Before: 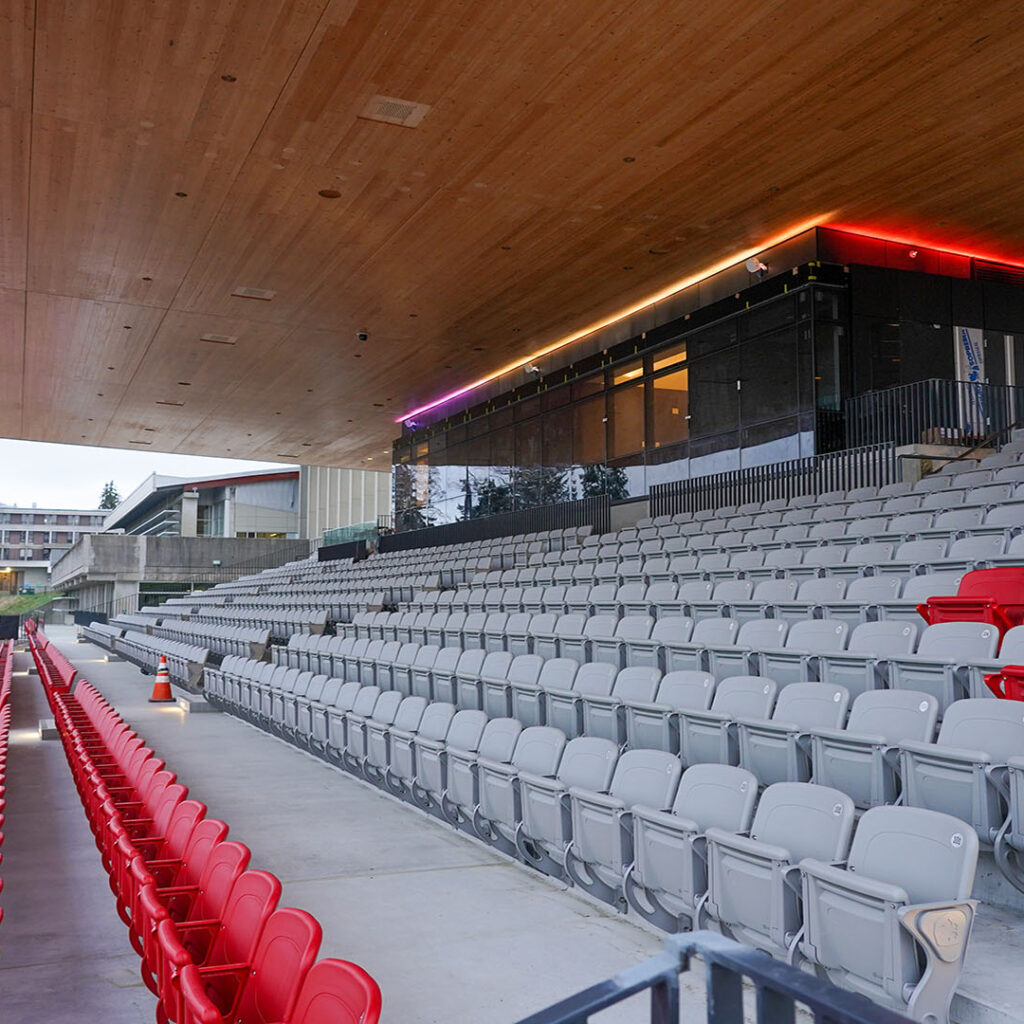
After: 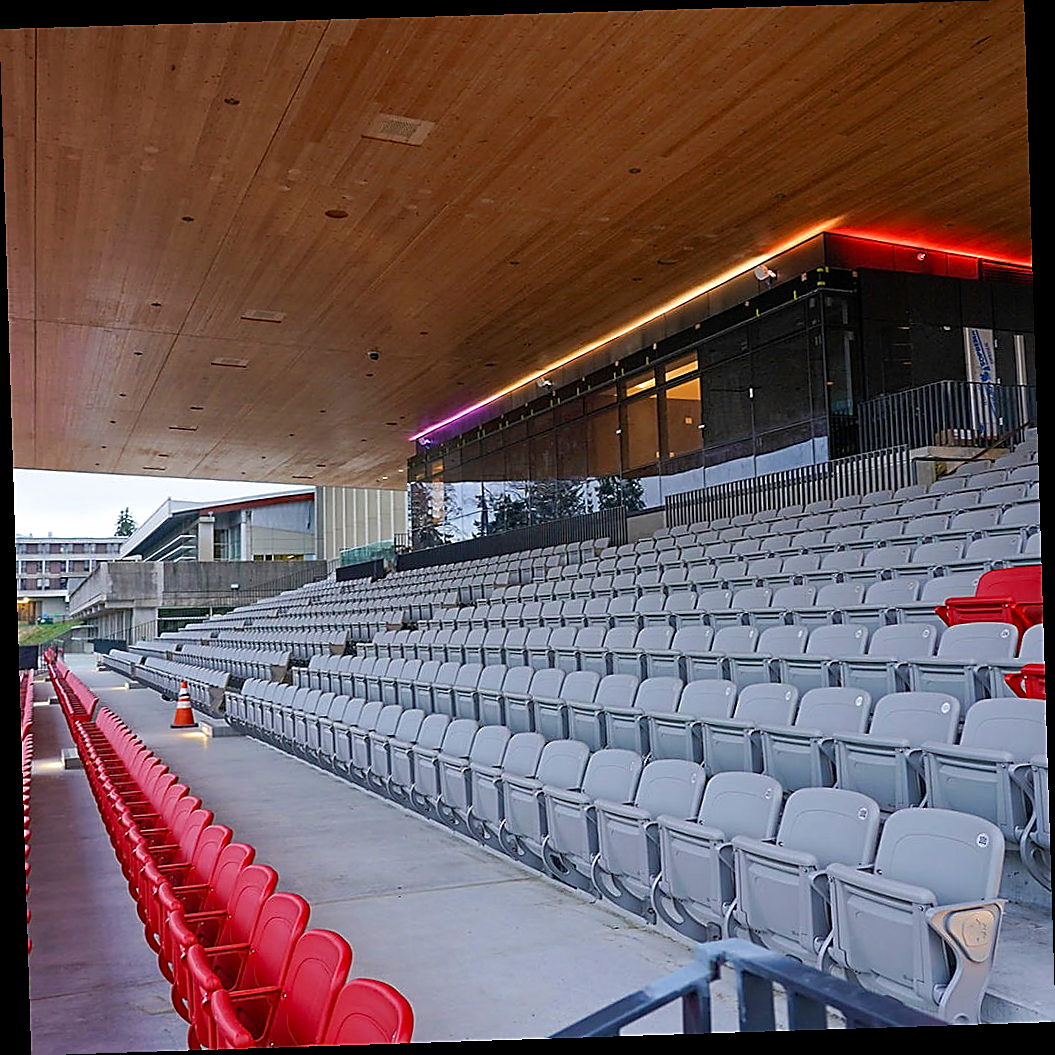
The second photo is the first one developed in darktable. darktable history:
velvia: on, module defaults
haze removal: compatibility mode true, adaptive false
sharpen: radius 1.4, amount 1.25, threshold 0.7
rotate and perspective: rotation -1.77°, lens shift (horizontal) 0.004, automatic cropping off
